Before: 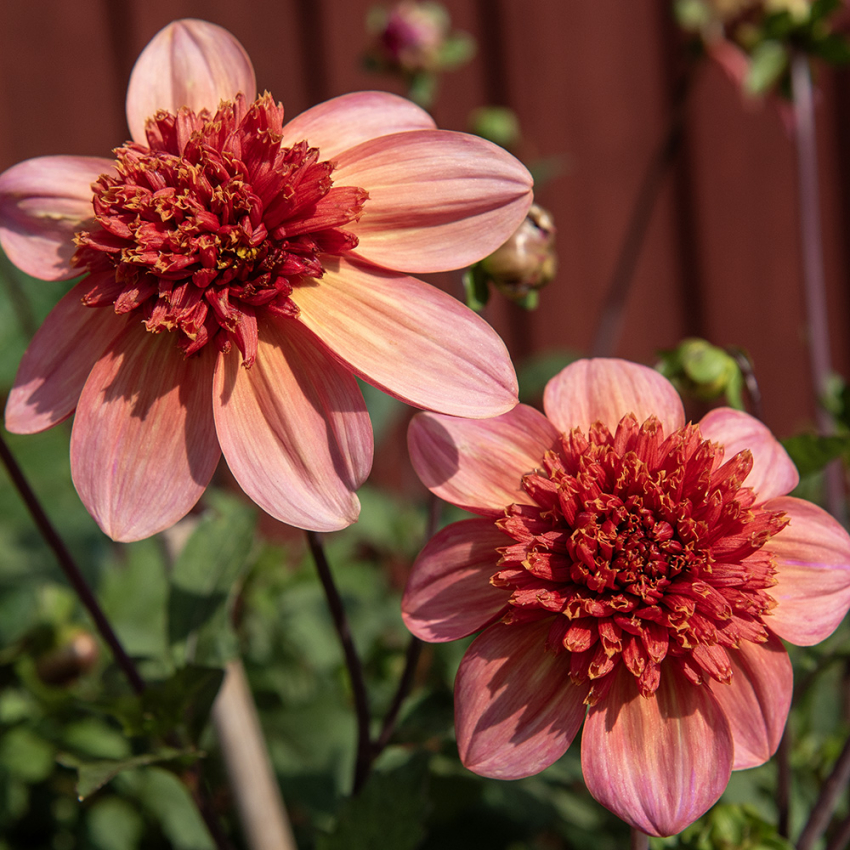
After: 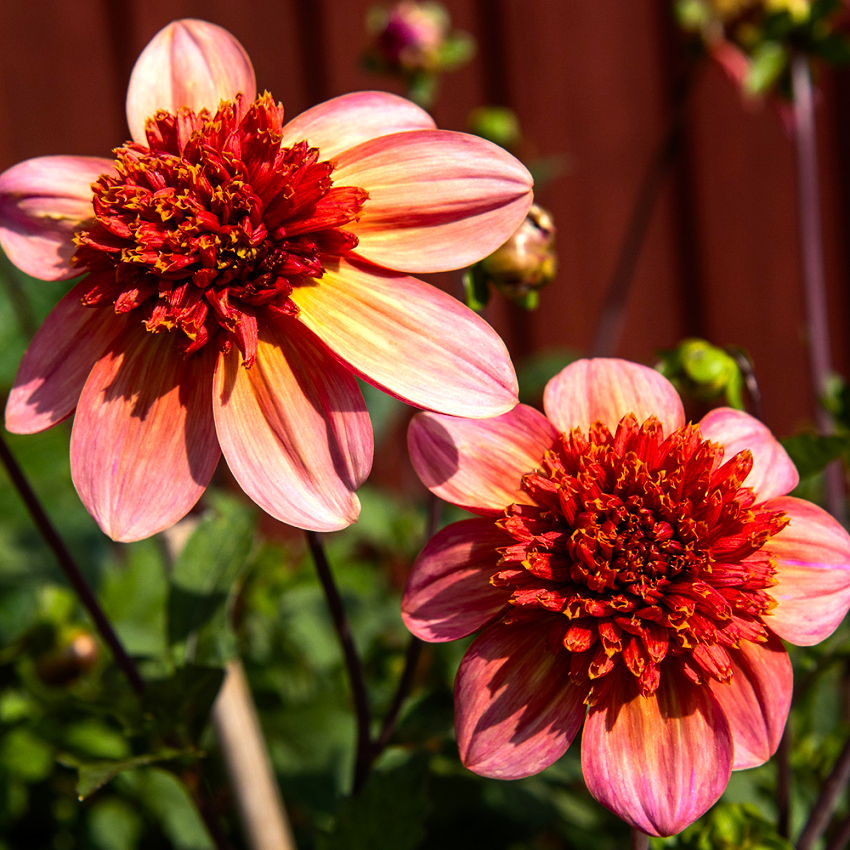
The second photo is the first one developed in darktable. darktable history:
color balance rgb: perceptual saturation grading › global saturation 40%, global vibrance 15%
tone equalizer: -8 EV -0.75 EV, -7 EV -0.7 EV, -6 EV -0.6 EV, -5 EV -0.4 EV, -3 EV 0.4 EV, -2 EV 0.6 EV, -1 EV 0.7 EV, +0 EV 0.75 EV, edges refinement/feathering 500, mask exposure compensation -1.57 EV, preserve details no
